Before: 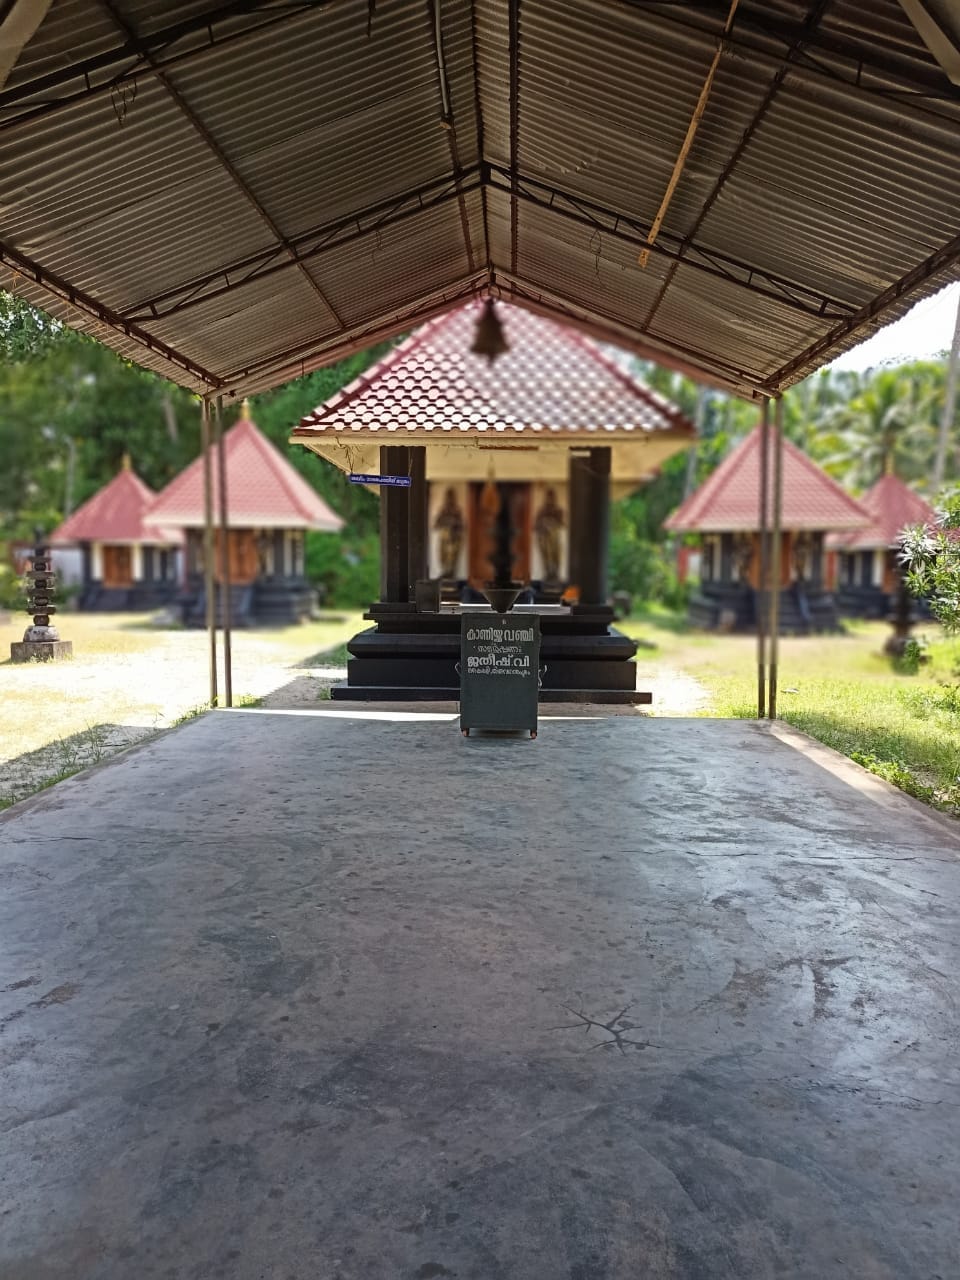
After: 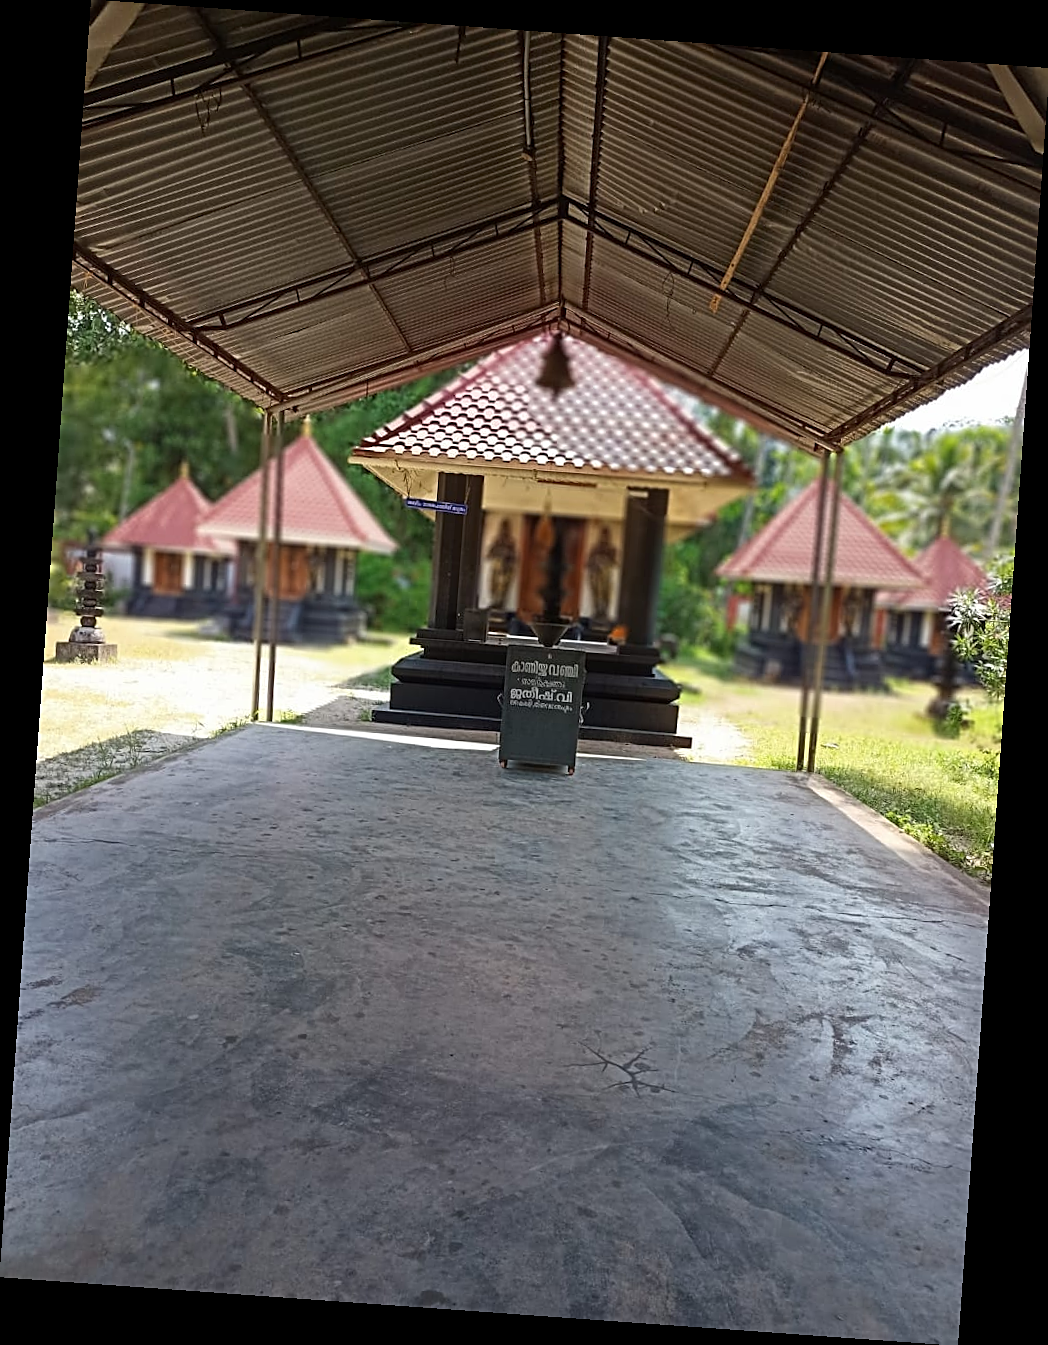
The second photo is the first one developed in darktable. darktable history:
sharpen: on, module defaults
rotate and perspective: rotation 4.1°, automatic cropping off
